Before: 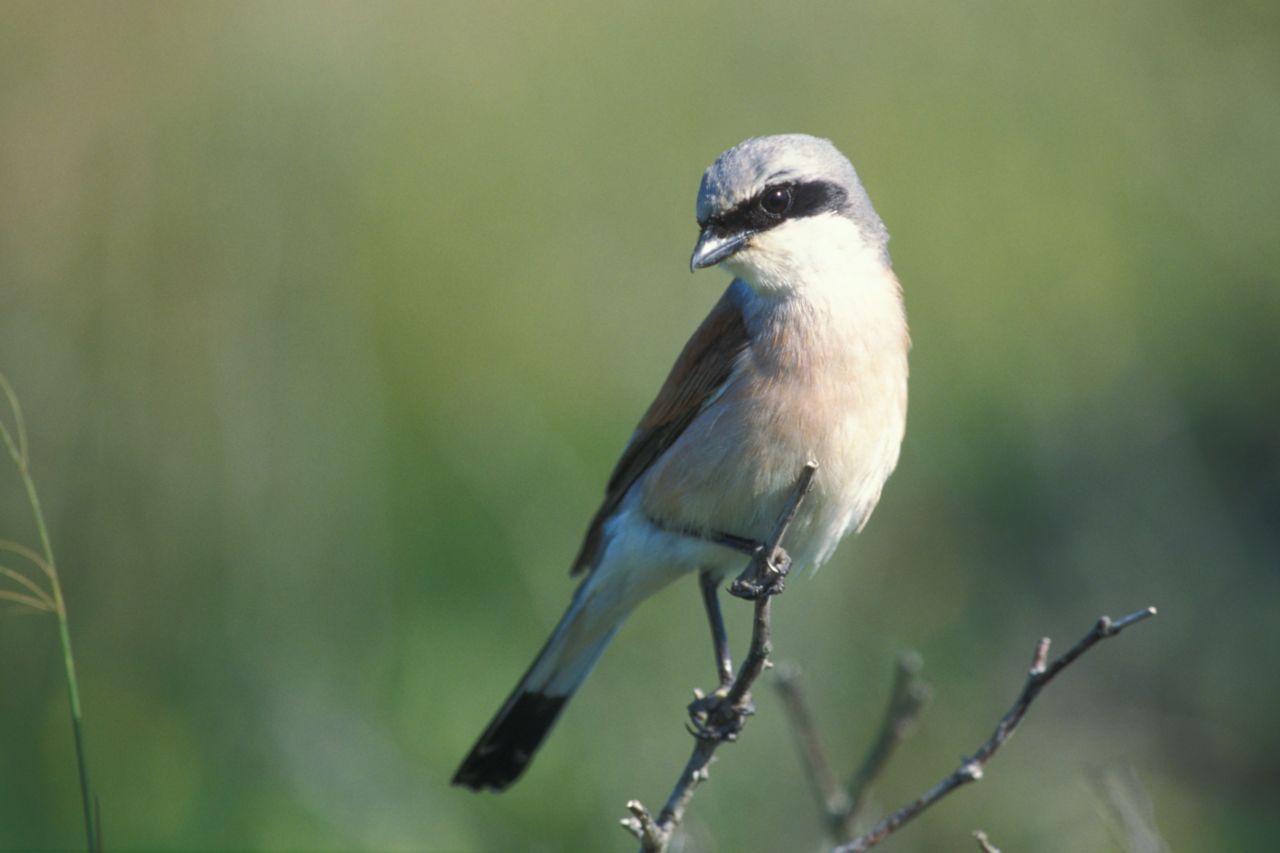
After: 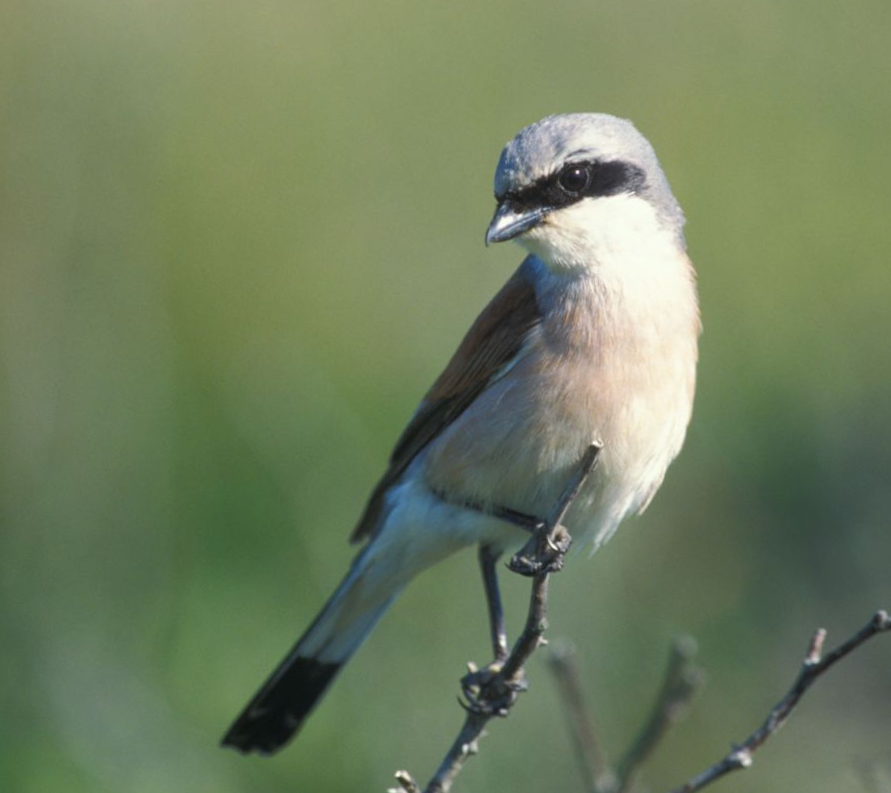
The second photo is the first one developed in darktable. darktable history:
crop and rotate: angle -2.88°, left 14.227%, top 0.023%, right 10.986%, bottom 0.075%
